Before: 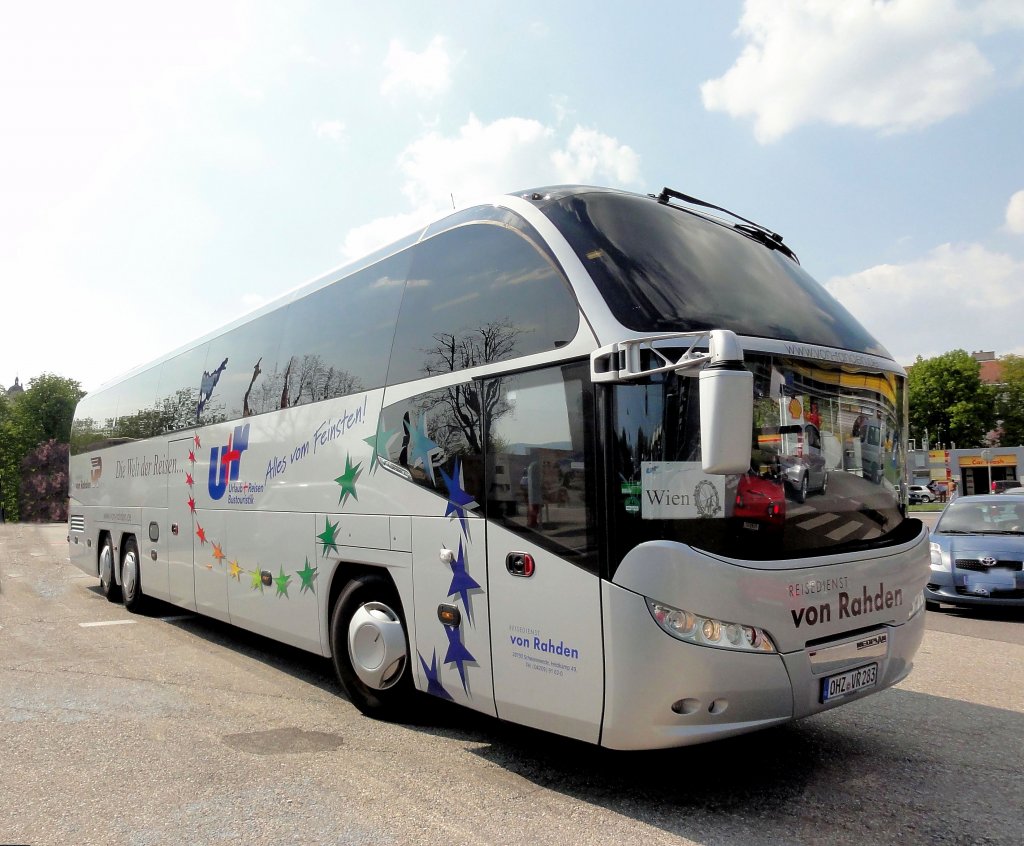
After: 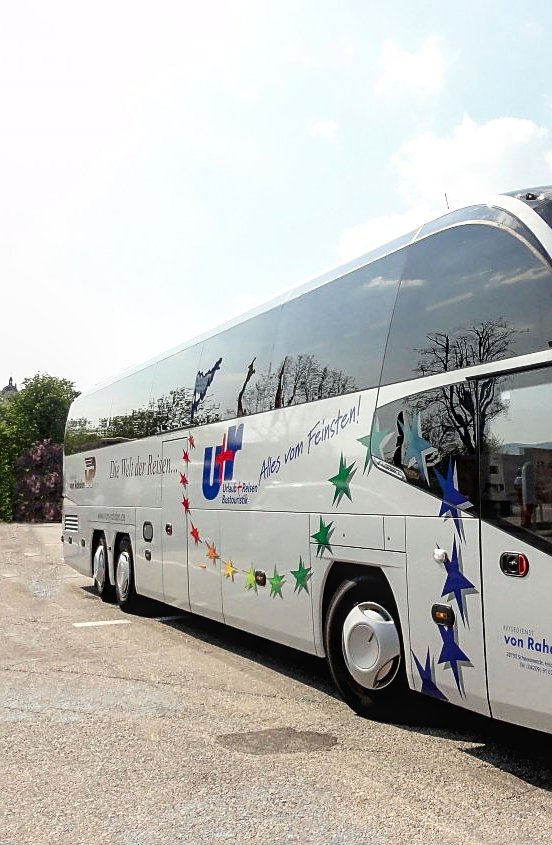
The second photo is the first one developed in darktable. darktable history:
local contrast: on, module defaults
contrast brightness saturation: contrast 0.216
crop: left 0.588%, right 45.447%, bottom 0.085%
sharpen: on, module defaults
